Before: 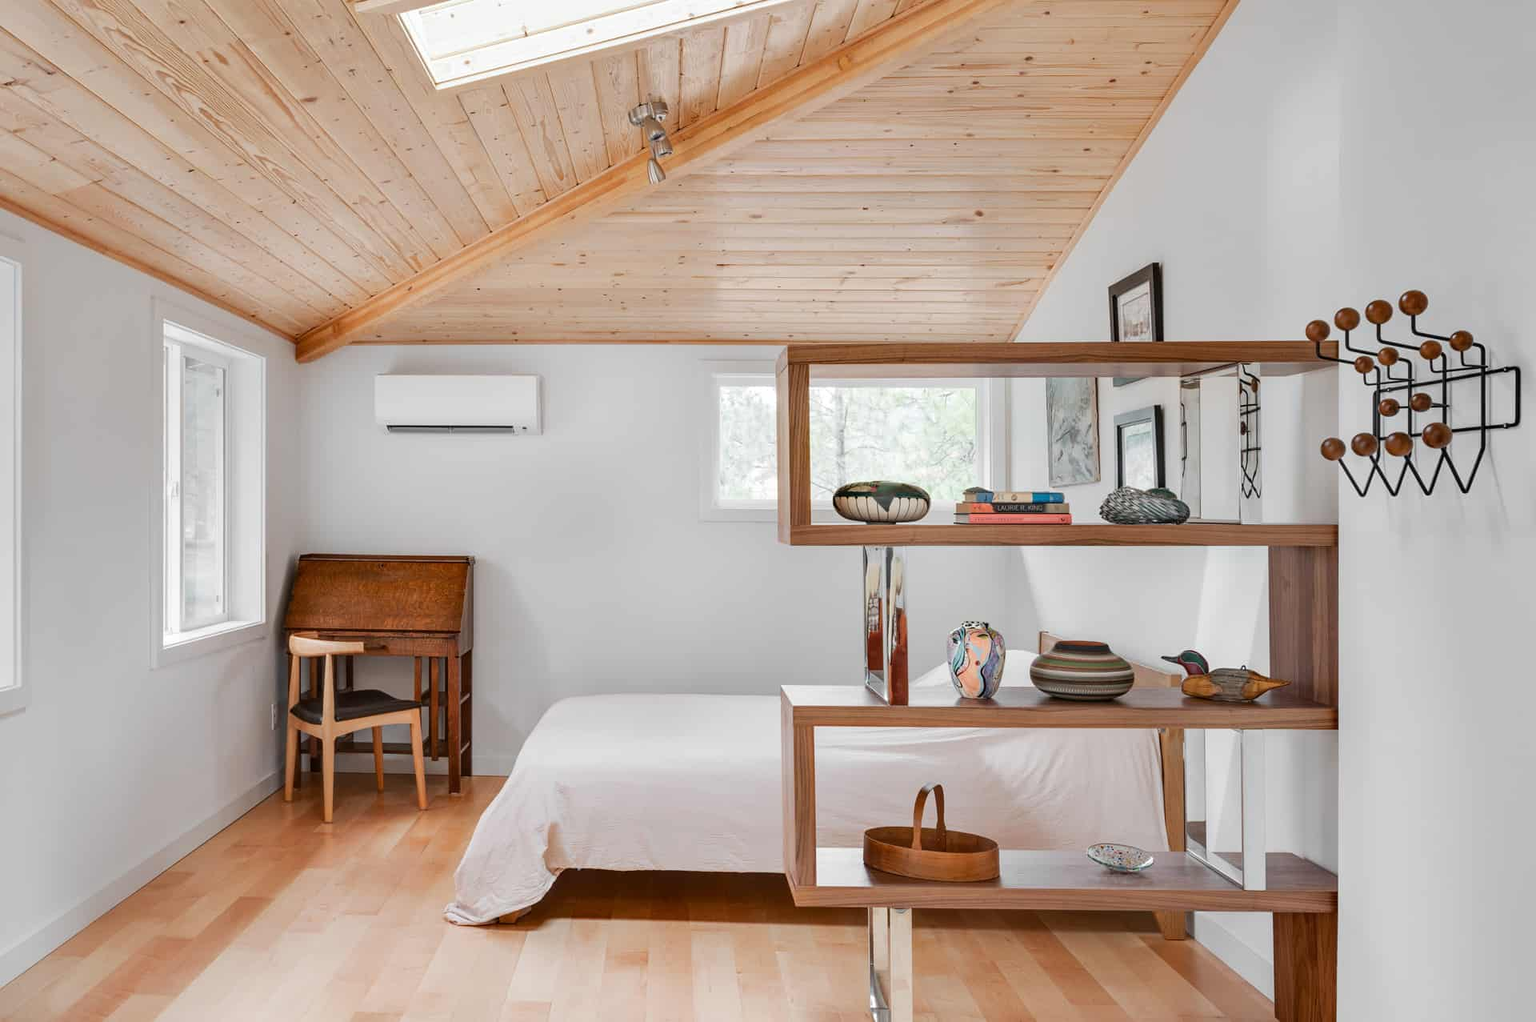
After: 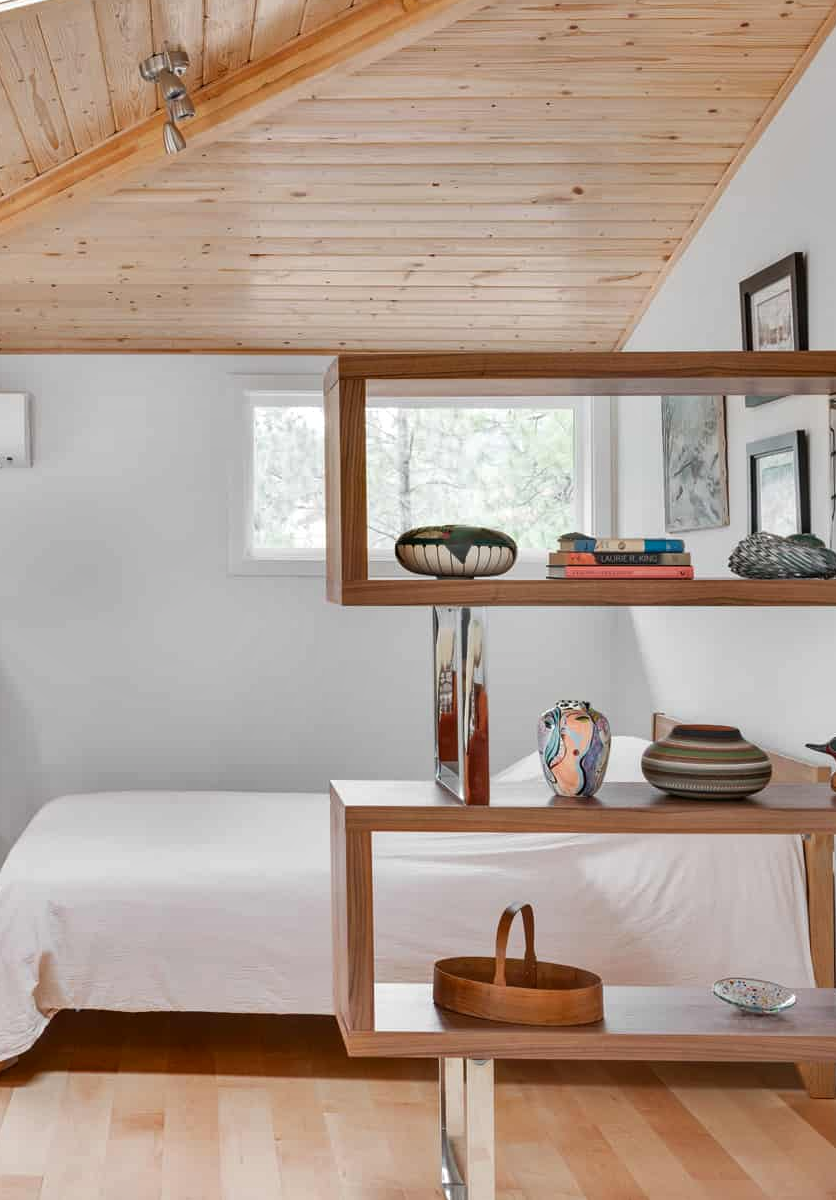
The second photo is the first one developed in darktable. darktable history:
crop: left 33.646%, top 6.007%, right 22.765%
shadows and highlights: shadows 12.64, white point adjustment 1.13, soften with gaussian
